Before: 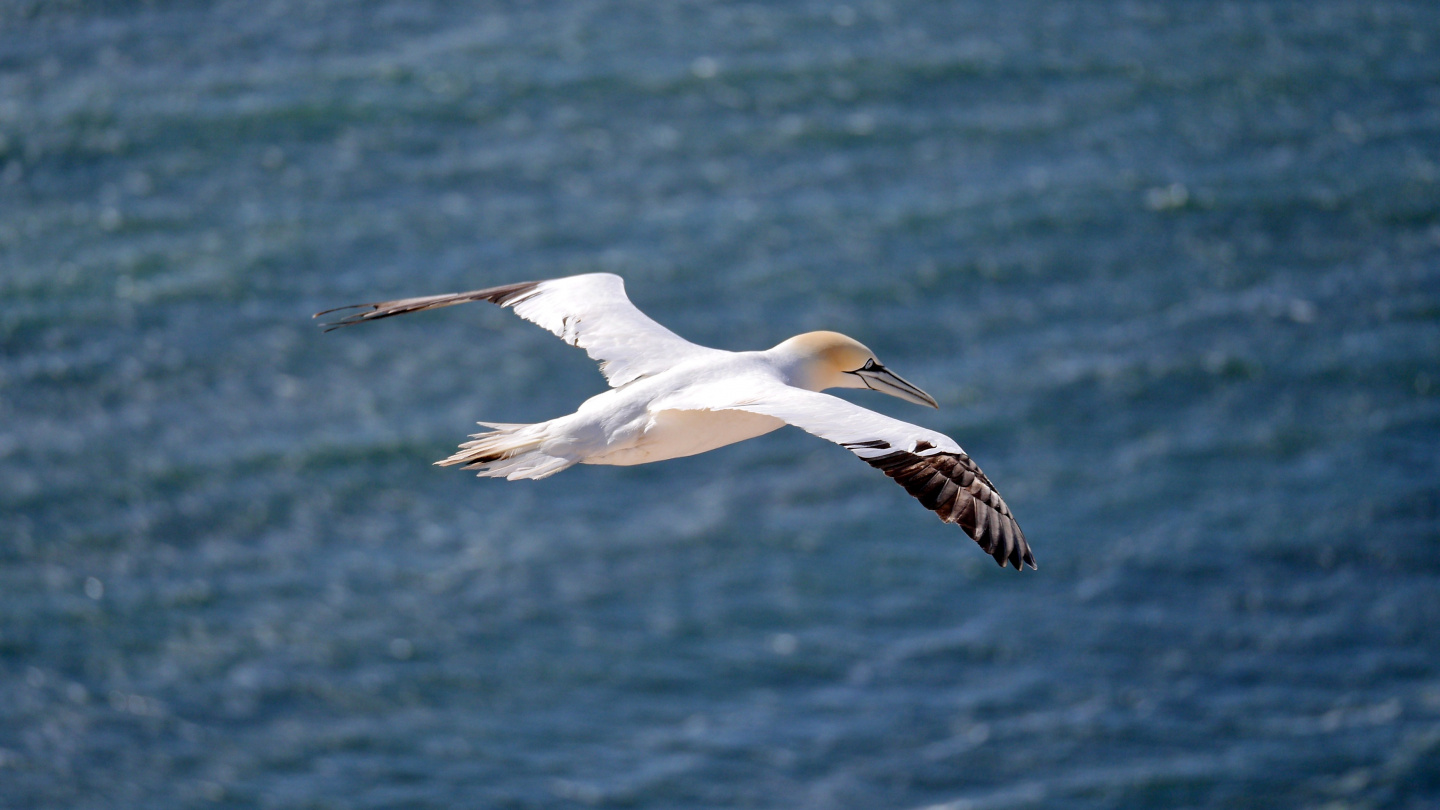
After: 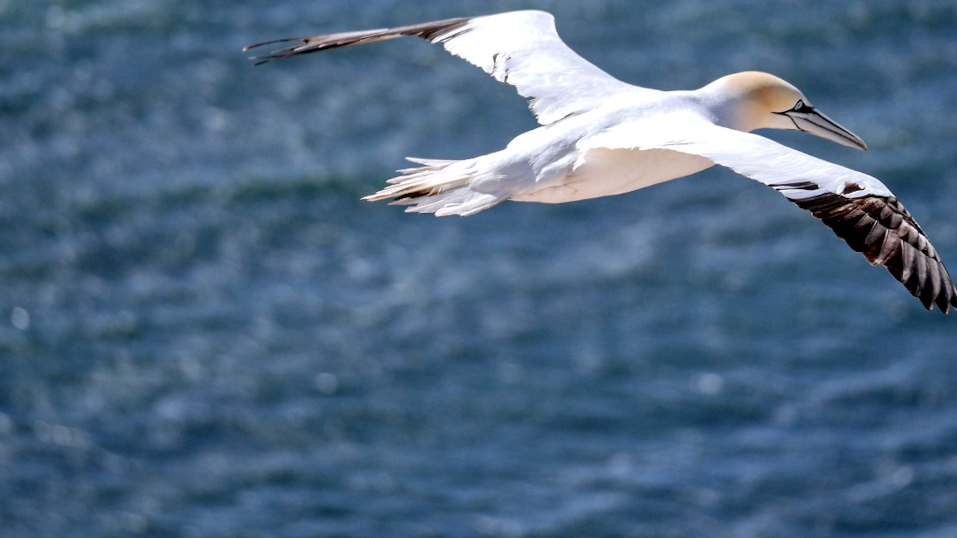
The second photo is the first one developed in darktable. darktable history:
crop and rotate: angle -0.82°, left 3.85%, top 31.828%, right 27.992%
local contrast: detail 142%
white balance: red 0.974, blue 1.044
